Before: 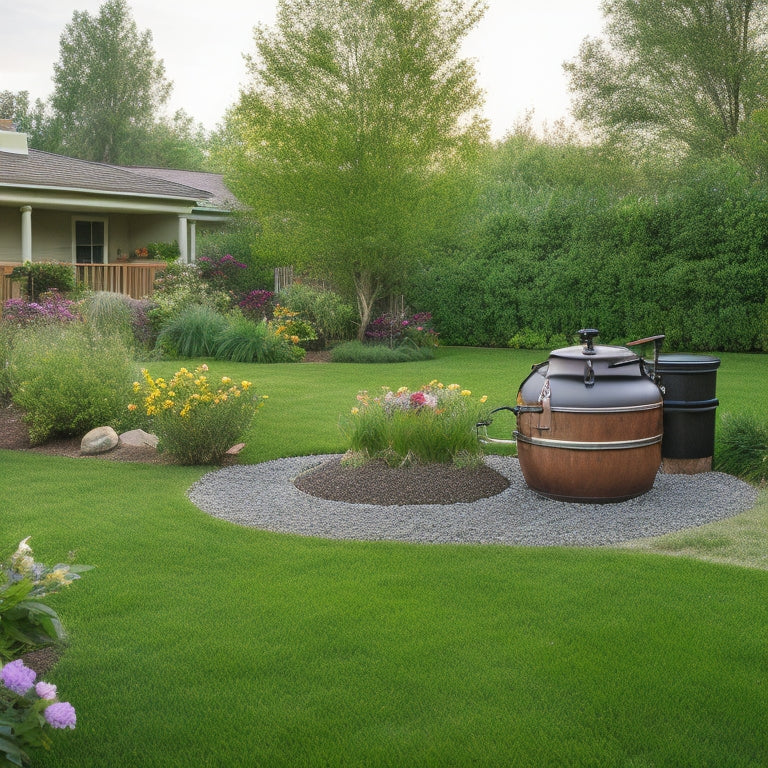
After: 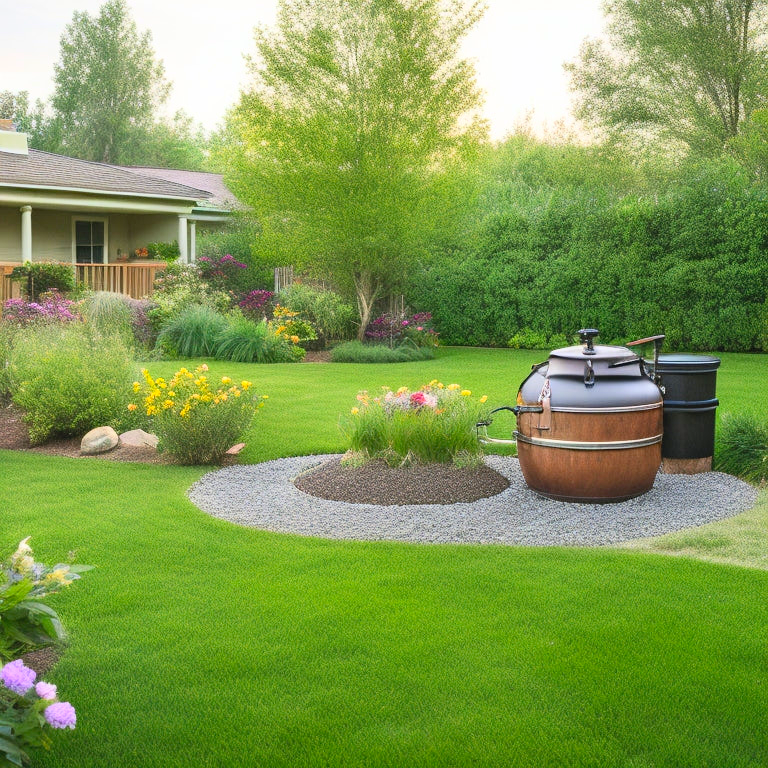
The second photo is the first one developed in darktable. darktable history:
contrast brightness saturation: contrast 0.24, brightness 0.26, saturation 0.39
haze removal: strength 0.12, distance 0.25, compatibility mode true, adaptive false
